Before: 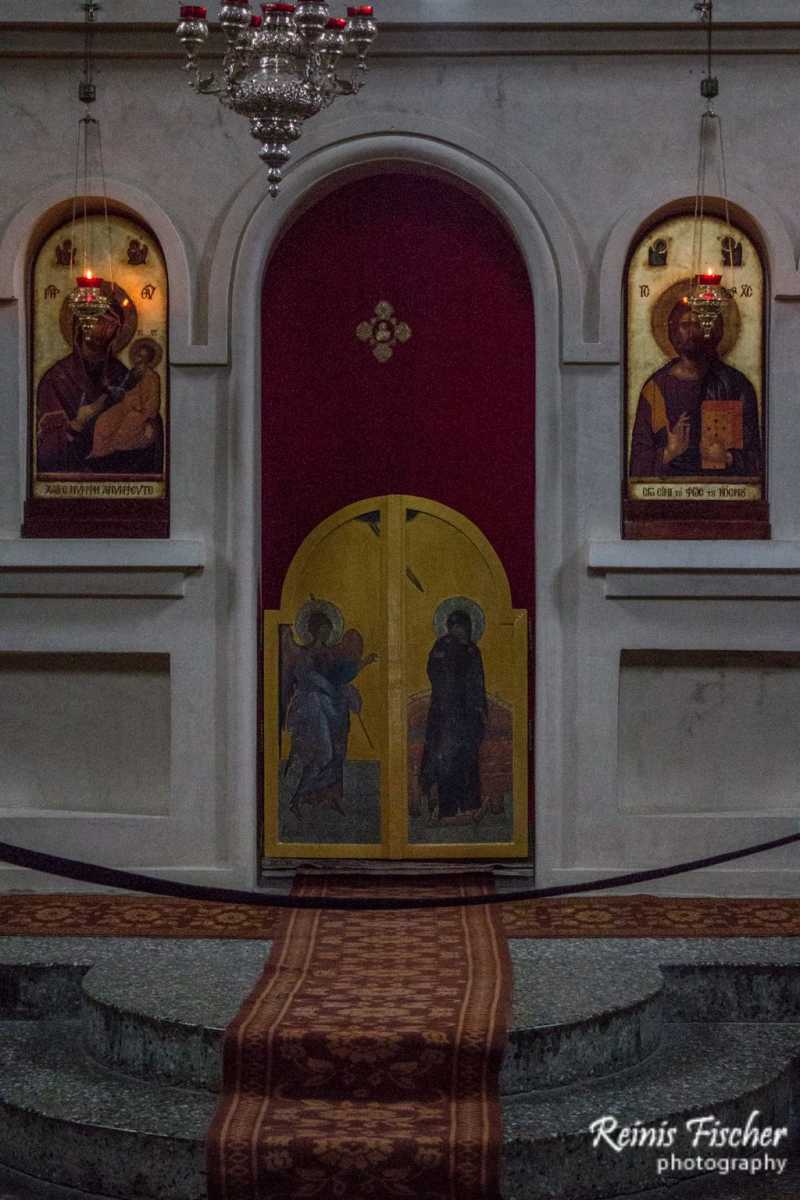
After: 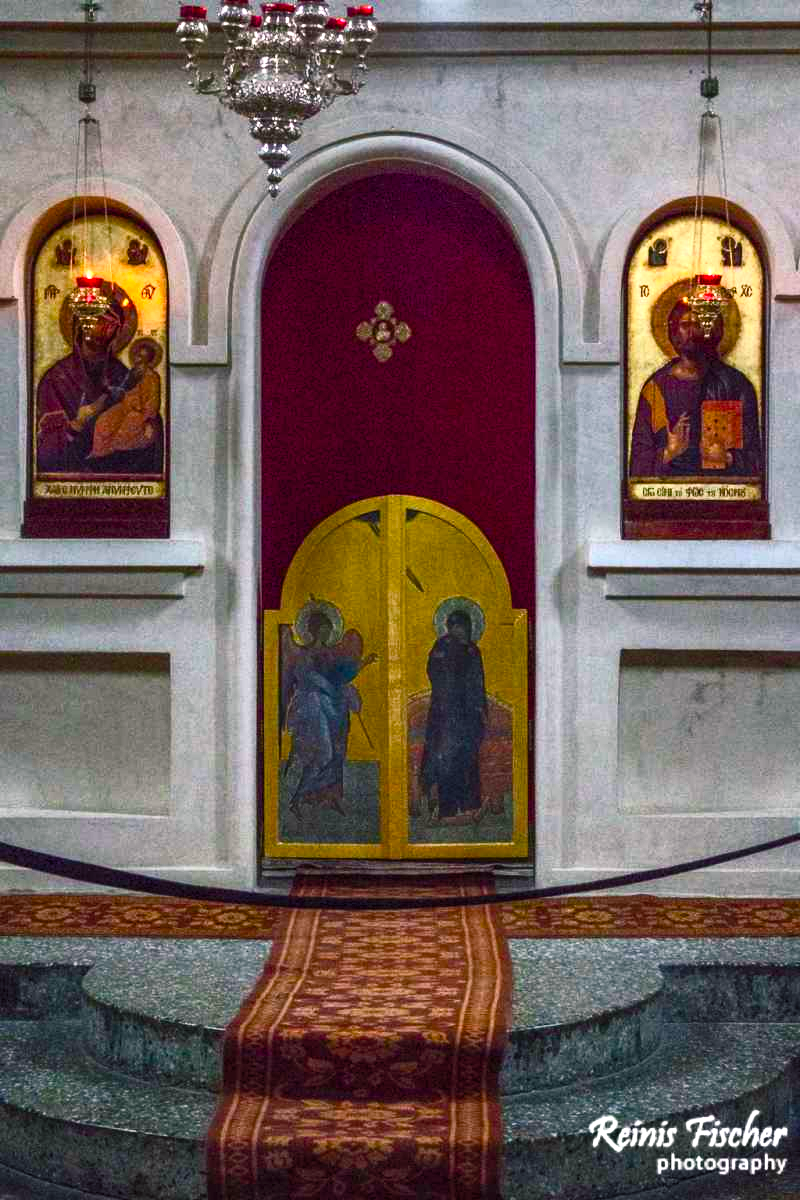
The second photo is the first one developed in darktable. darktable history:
exposure: black level correction 0, exposure 1 EV, compensate highlight preservation false
contrast brightness saturation: contrast 0.196, brightness 0.166, saturation 0.225
color balance rgb: shadows lift › chroma 2.012%, shadows lift › hue 185.09°, perceptual saturation grading › global saturation 20%, perceptual saturation grading › highlights -25.092%, perceptual saturation grading › shadows 49.42%, perceptual brilliance grading › global brilliance 15.11%, perceptual brilliance grading › shadows -35.517%
